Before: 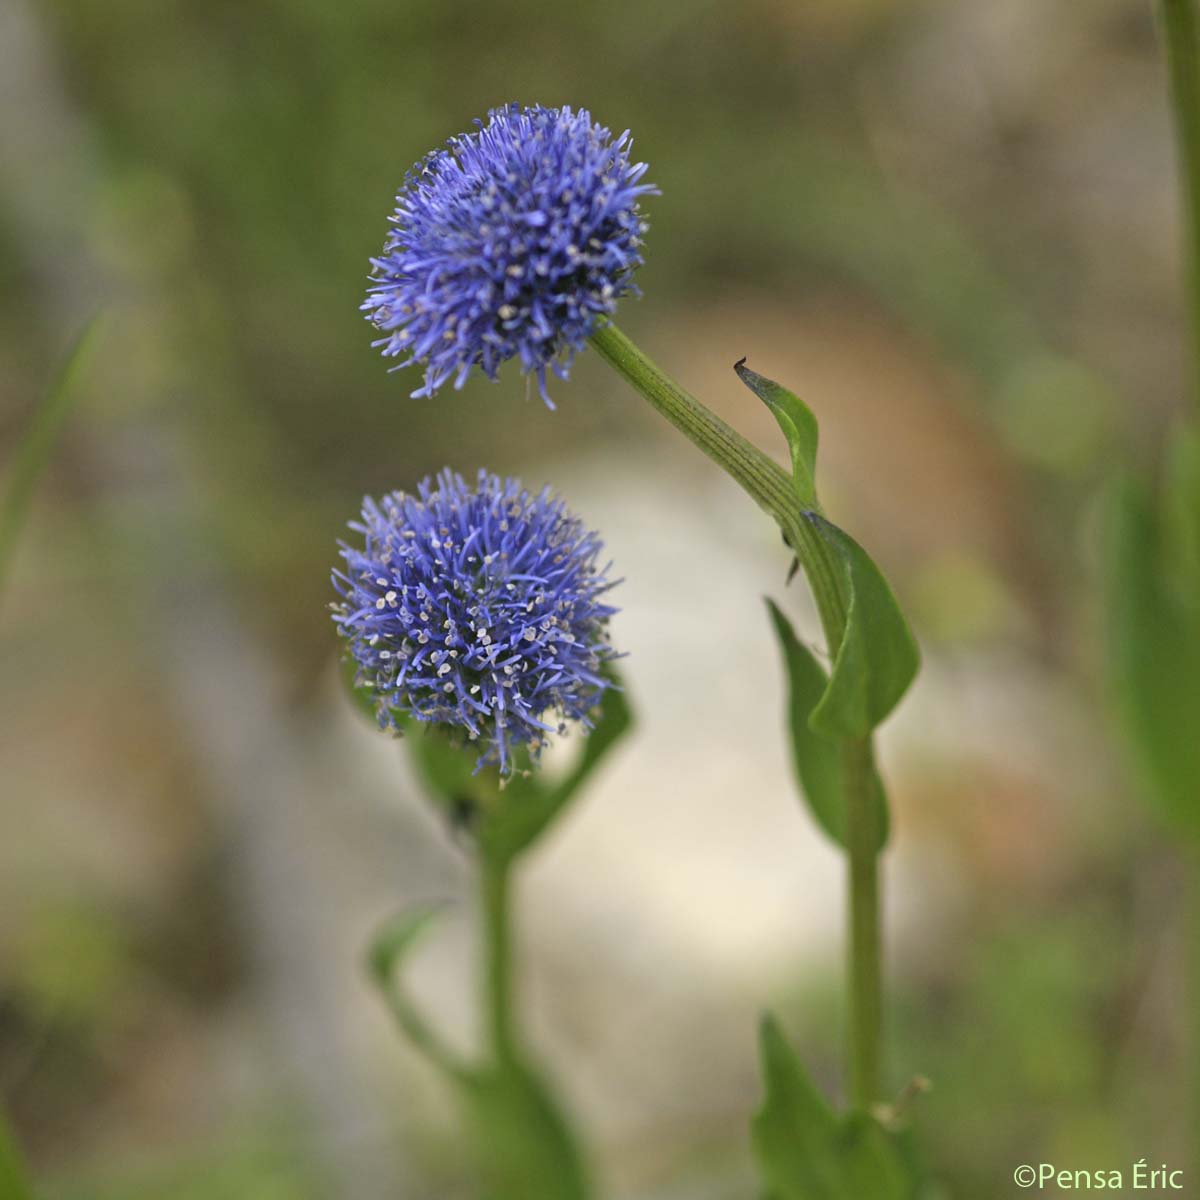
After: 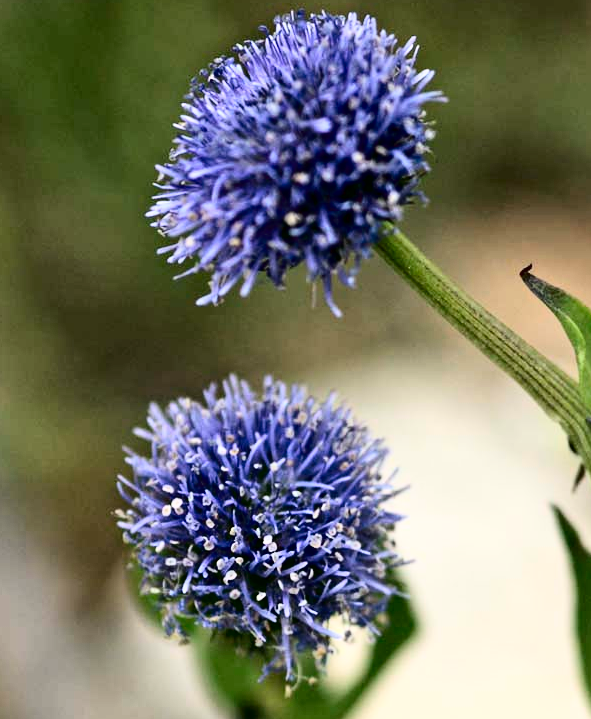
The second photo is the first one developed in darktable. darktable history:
crop: left 17.916%, top 7.779%, right 32.775%, bottom 32.282%
tone curve: curves: ch0 [(0, 0) (0.003, 0.002) (0.011, 0.002) (0.025, 0.002) (0.044, 0.002) (0.069, 0.002) (0.1, 0.003) (0.136, 0.008) (0.177, 0.03) (0.224, 0.058) (0.277, 0.139) (0.335, 0.233) (0.399, 0.363) (0.468, 0.506) (0.543, 0.649) (0.623, 0.781) (0.709, 0.88) (0.801, 0.956) (0.898, 0.994) (1, 1)], color space Lab, independent channels, preserve colors none
